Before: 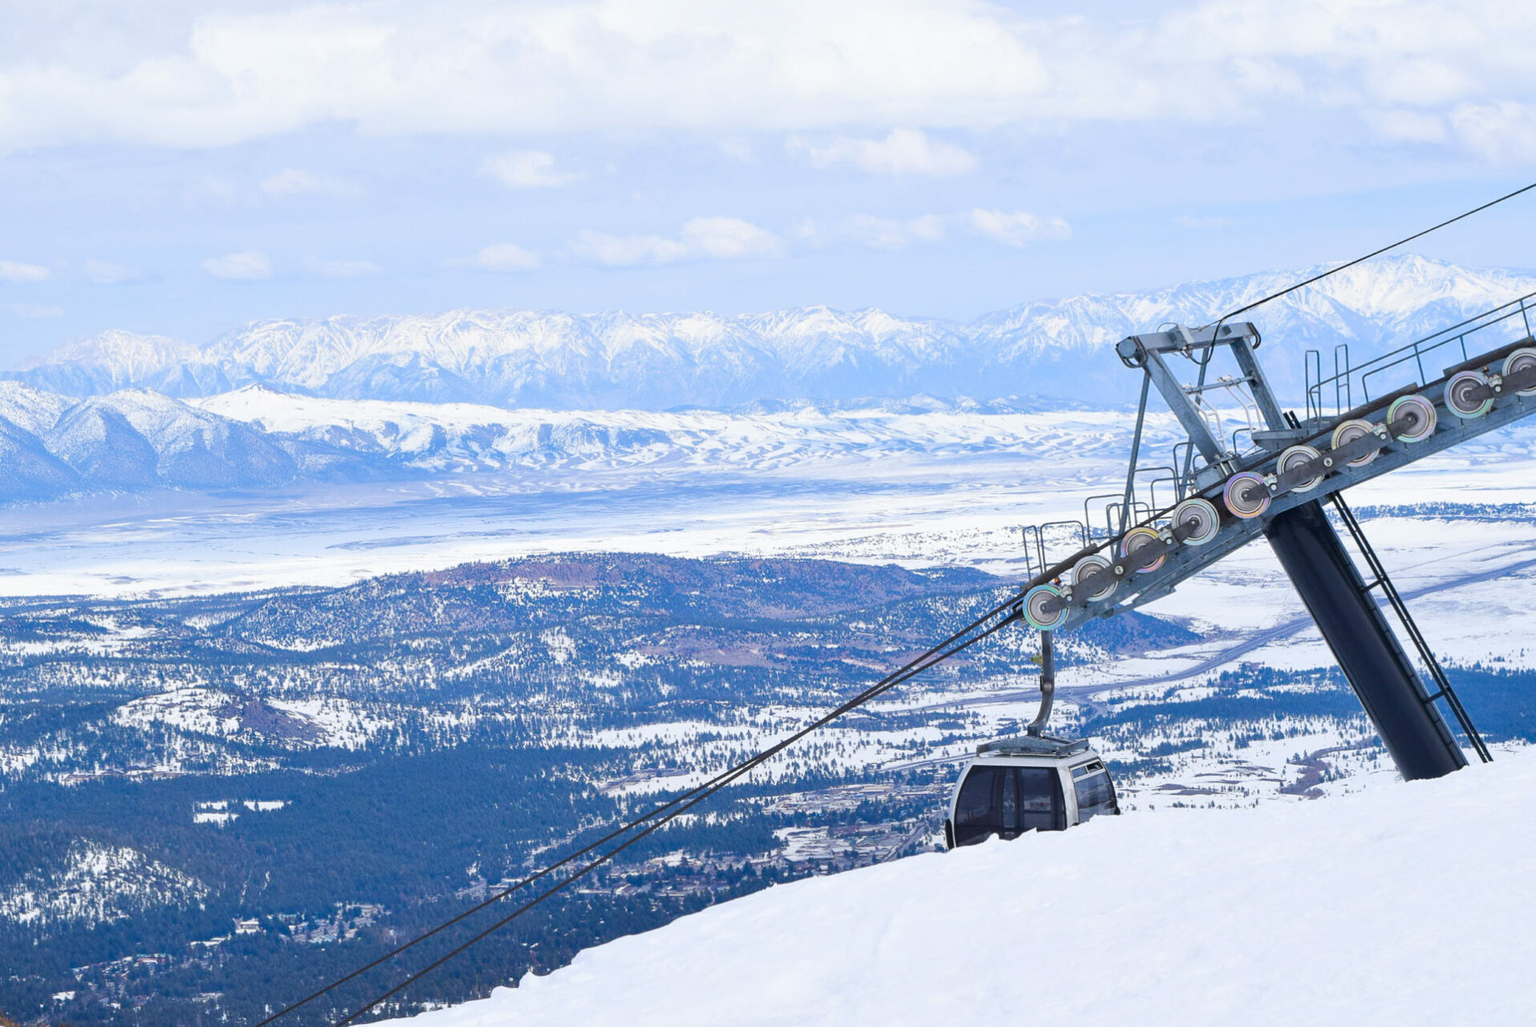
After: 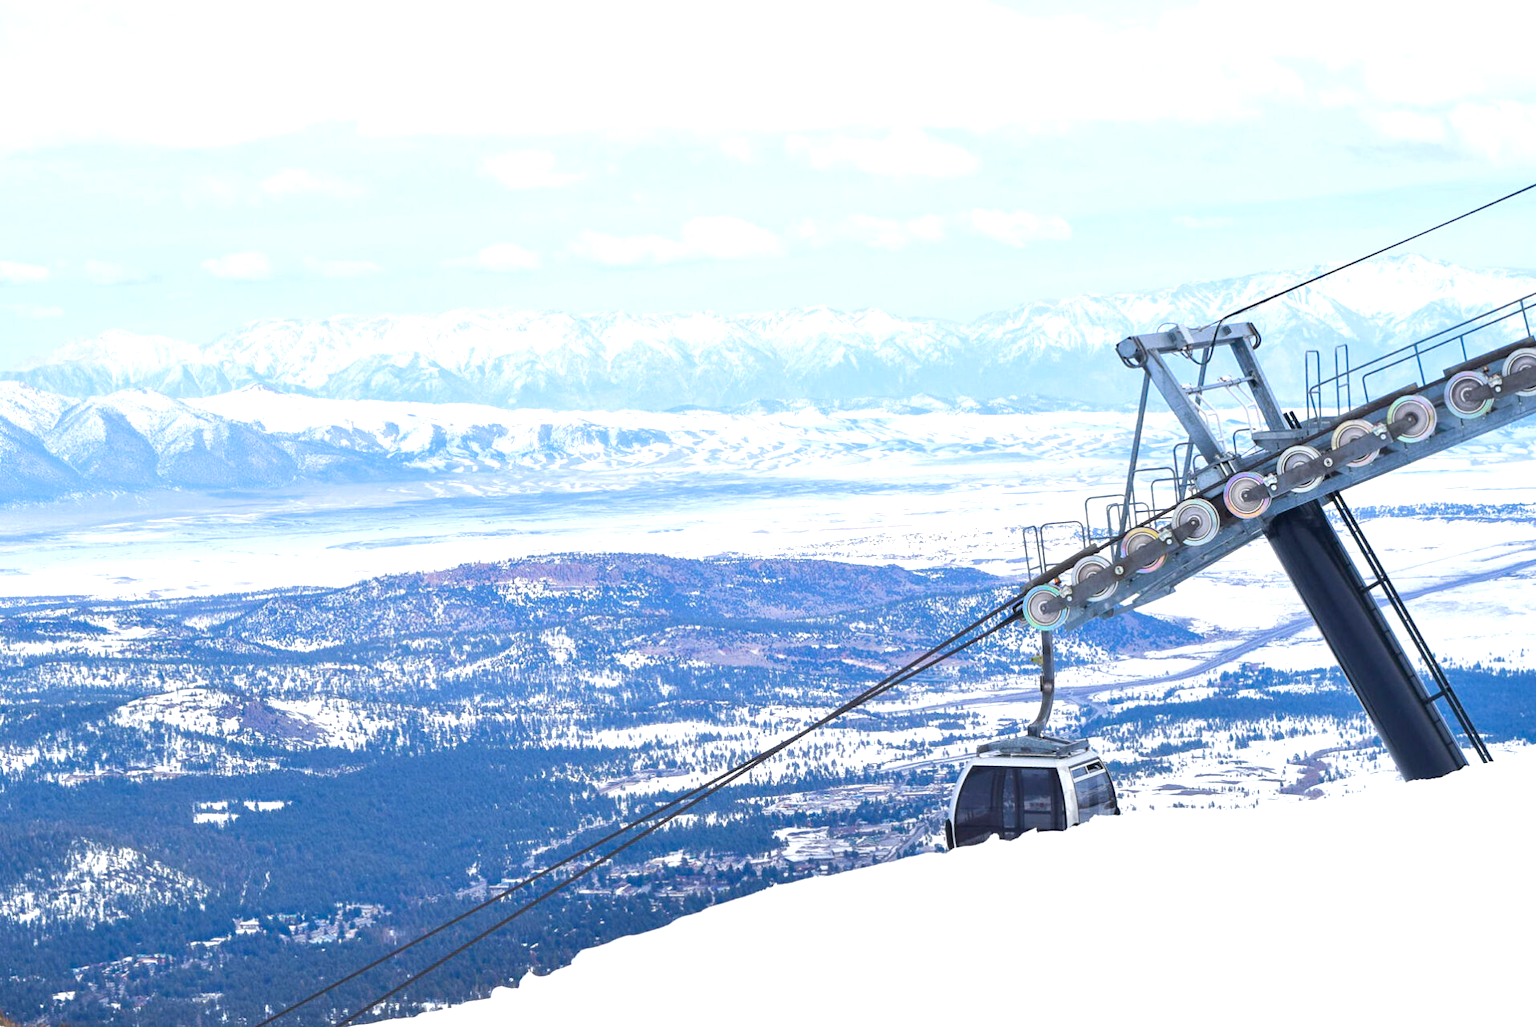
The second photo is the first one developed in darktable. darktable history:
exposure: exposure 0.56 EV, compensate highlight preservation false
